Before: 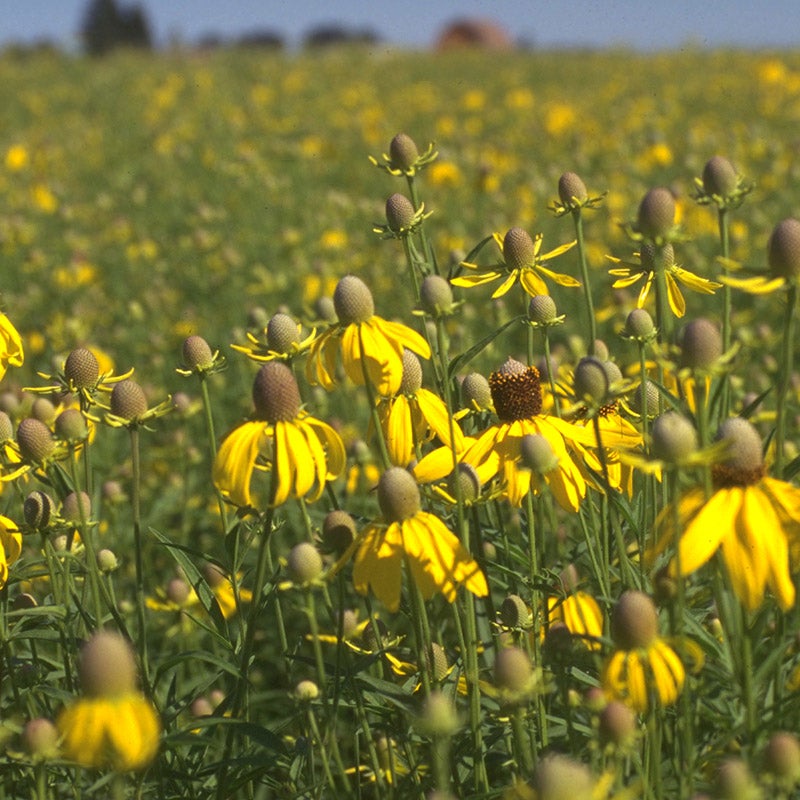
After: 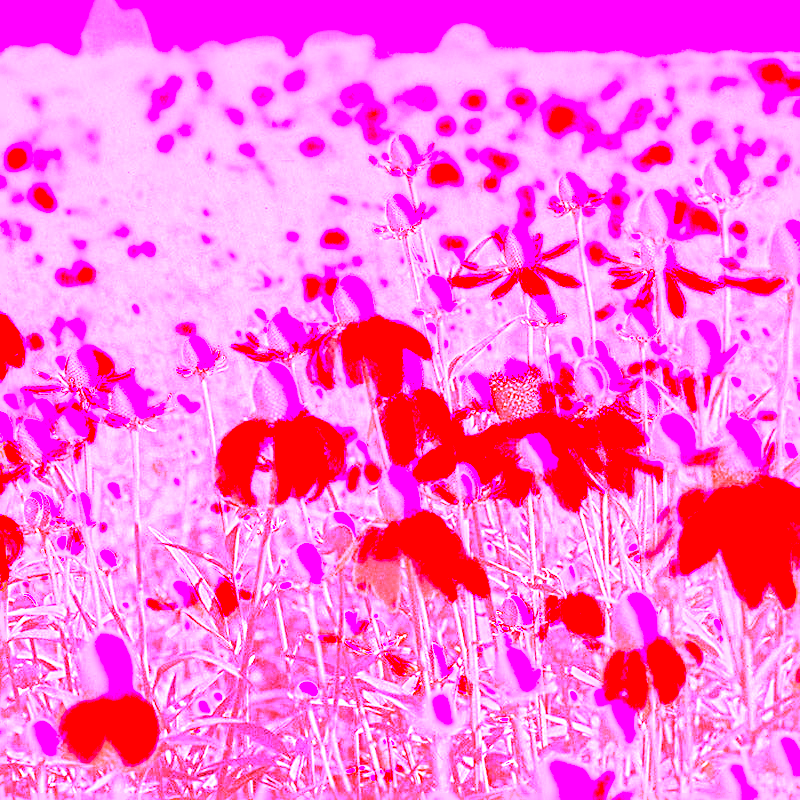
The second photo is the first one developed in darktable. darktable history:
sharpen: radius 2.529, amount 0.323
color zones: curves: ch0 [(0.25, 0.5) (0.636, 0.25) (0.75, 0.5)]
white balance: red 8, blue 8
